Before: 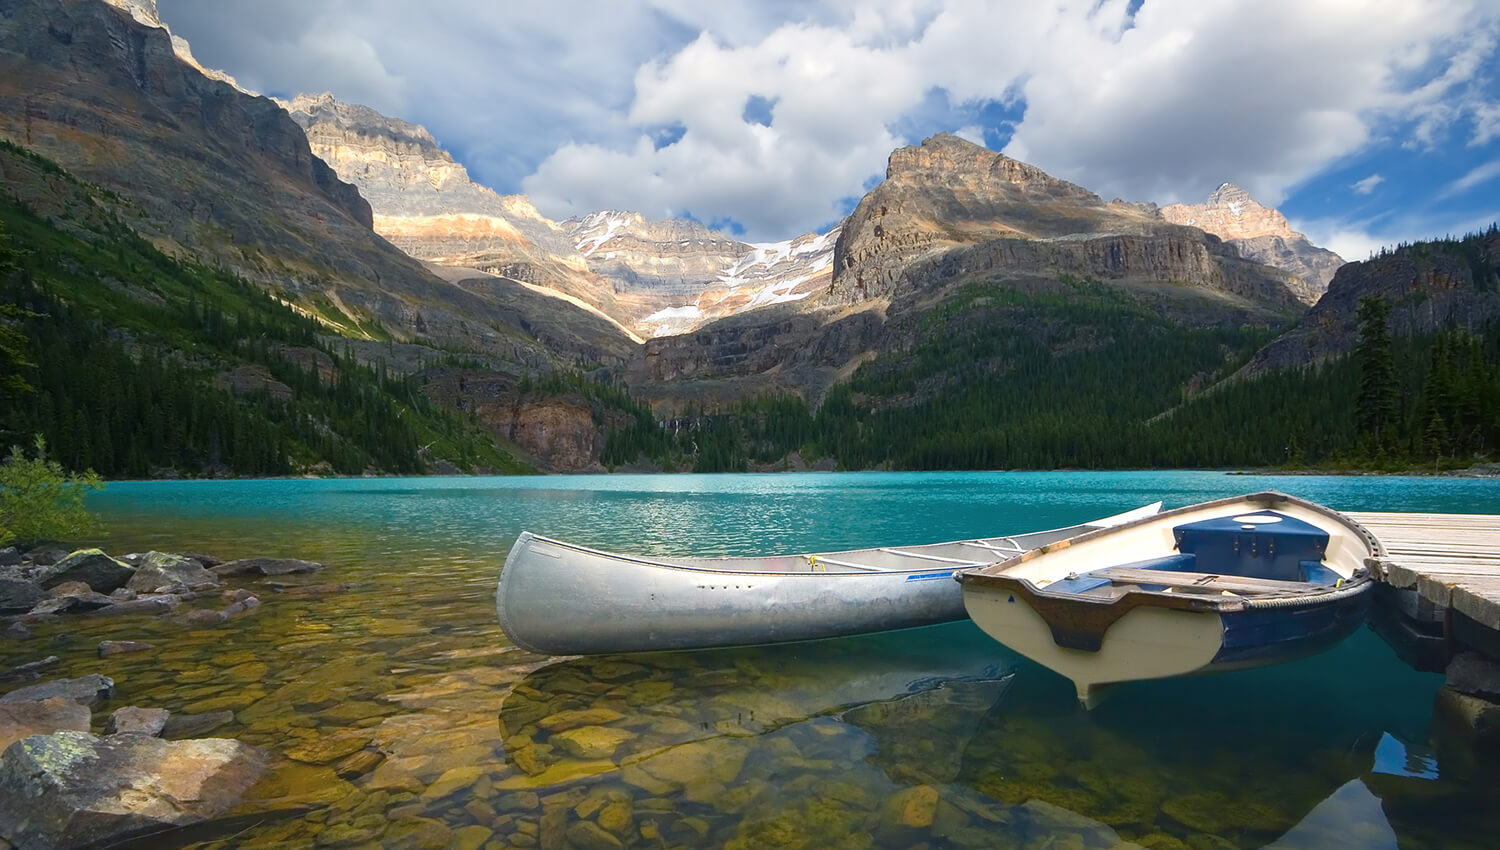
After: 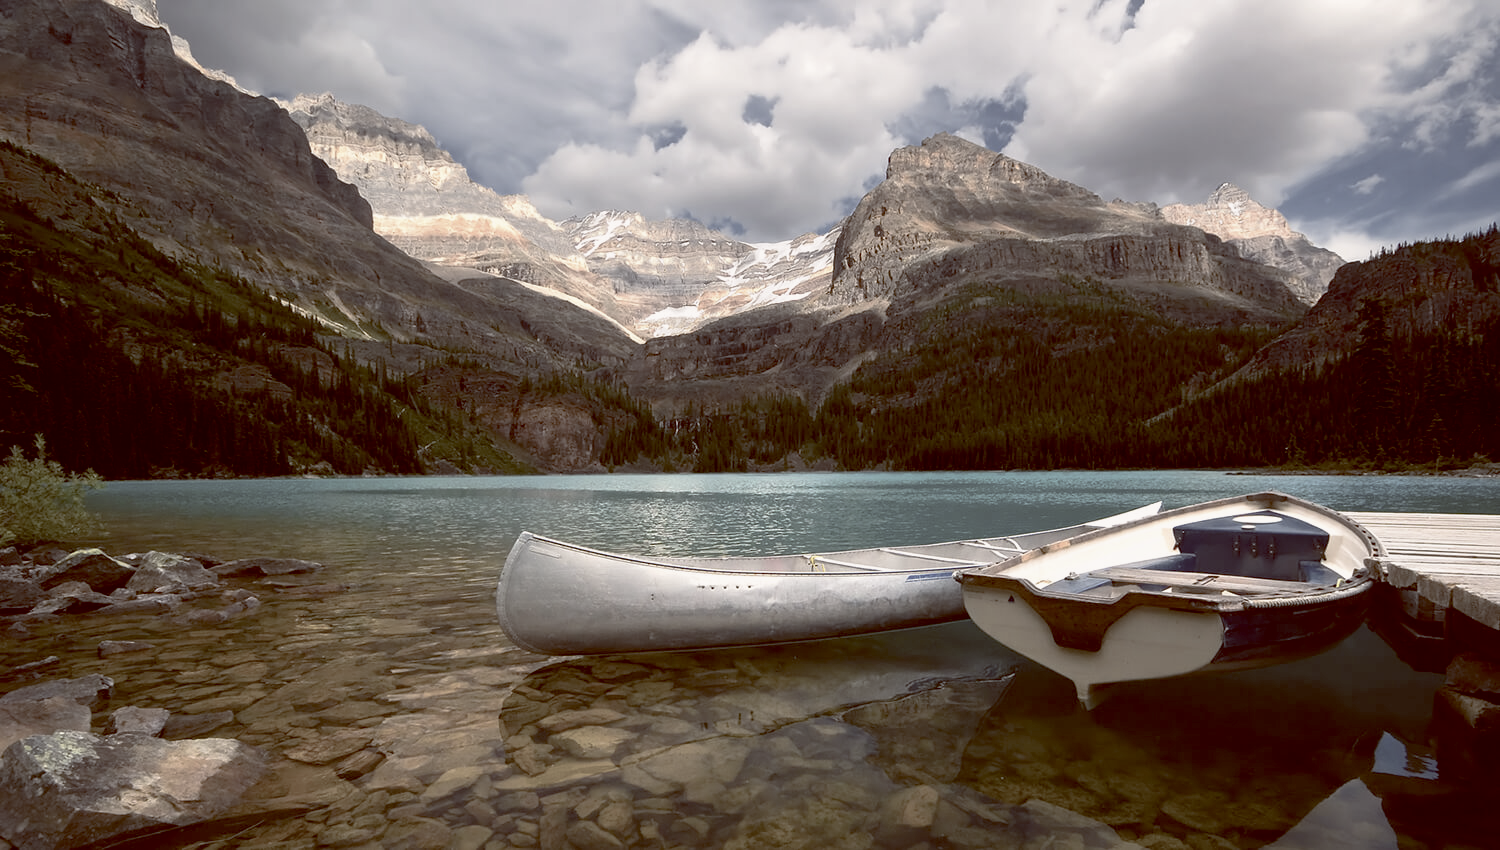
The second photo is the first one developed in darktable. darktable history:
base curve: curves: ch0 [(0.017, 0) (0.425, 0.441) (0.844, 0.933) (1, 1)], preserve colors none
color balance rgb: shadows lift › luminance 1%, shadows lift › chroma 0.2%, shadows lift › hue 20°, power › luminance 1%, power › chroma 0.4%, power › hue 34°, highlights gain › luminance 0.8%, highlights gain › chroma 0.4%, highlights gain › hue 44°, global offset › chroma 0.4%, global offset › hue 34°, white fulcrum 0.08 EV, linear chroma grading › shadows -7%, linear chroma grading › highlights -7%, linear chroma grading › global chroma -10%, linear chroma grading › mid-tones -8%, perceptual saturation grading › global saturation -28%, perceptual saturation grading › highlights -20%, perceptual saturation grading › mid-tones -24%, perceptual saturation grading › shadows -24%, perceptual brilliance grading › global brilliance -1%, perceptual brilliance grading › highlights -1%, perceptual brilliance grading › mid-tones -1%, perceptual brilliance grading › shadows -1%, global vibrance -17%, contrast -6%
